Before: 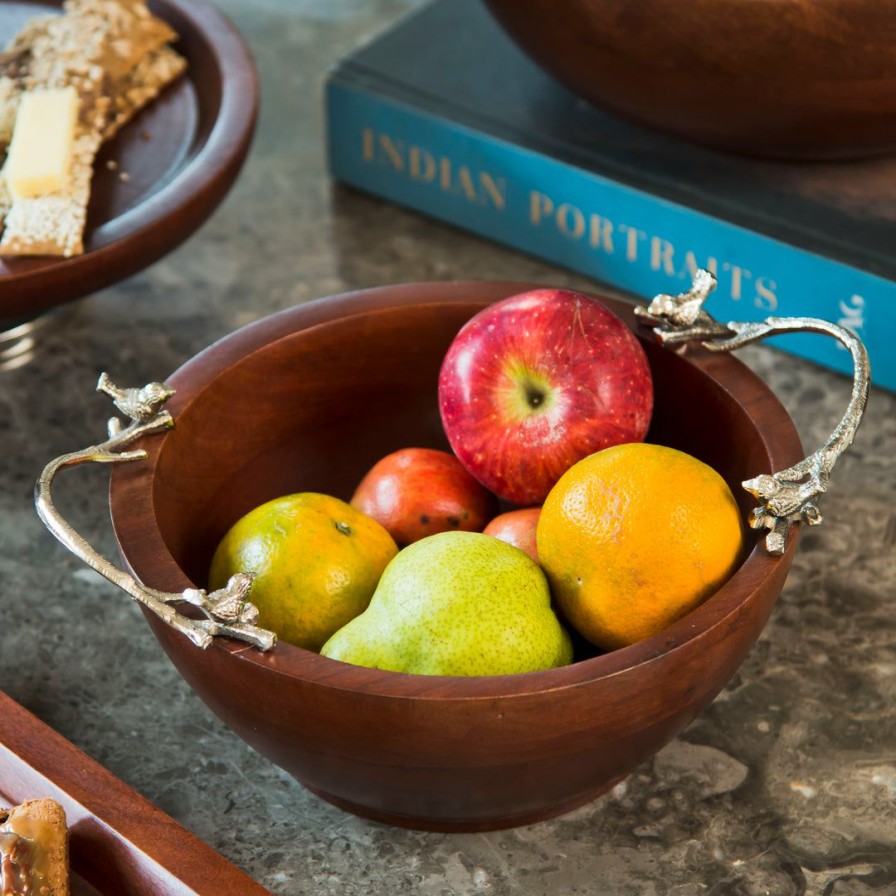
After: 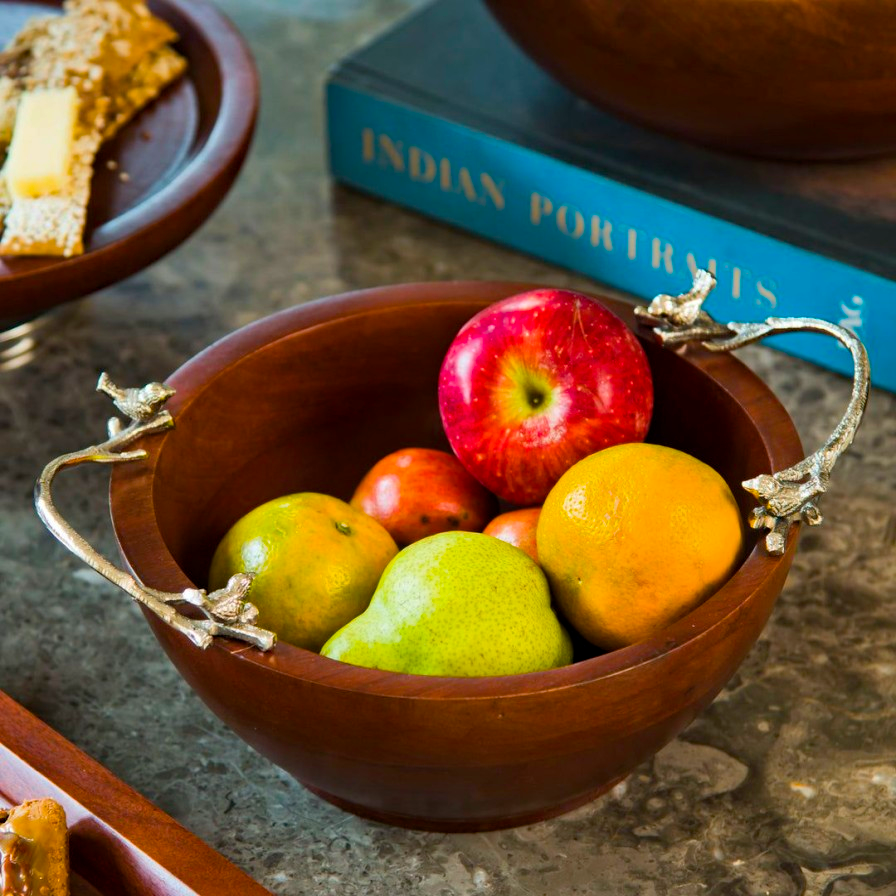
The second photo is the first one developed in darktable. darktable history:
color balance rgb: perceptual saturation grading › global saturation 31.29%, global vibrance 20%
haze removal: compatibility mode true, adaptive false
